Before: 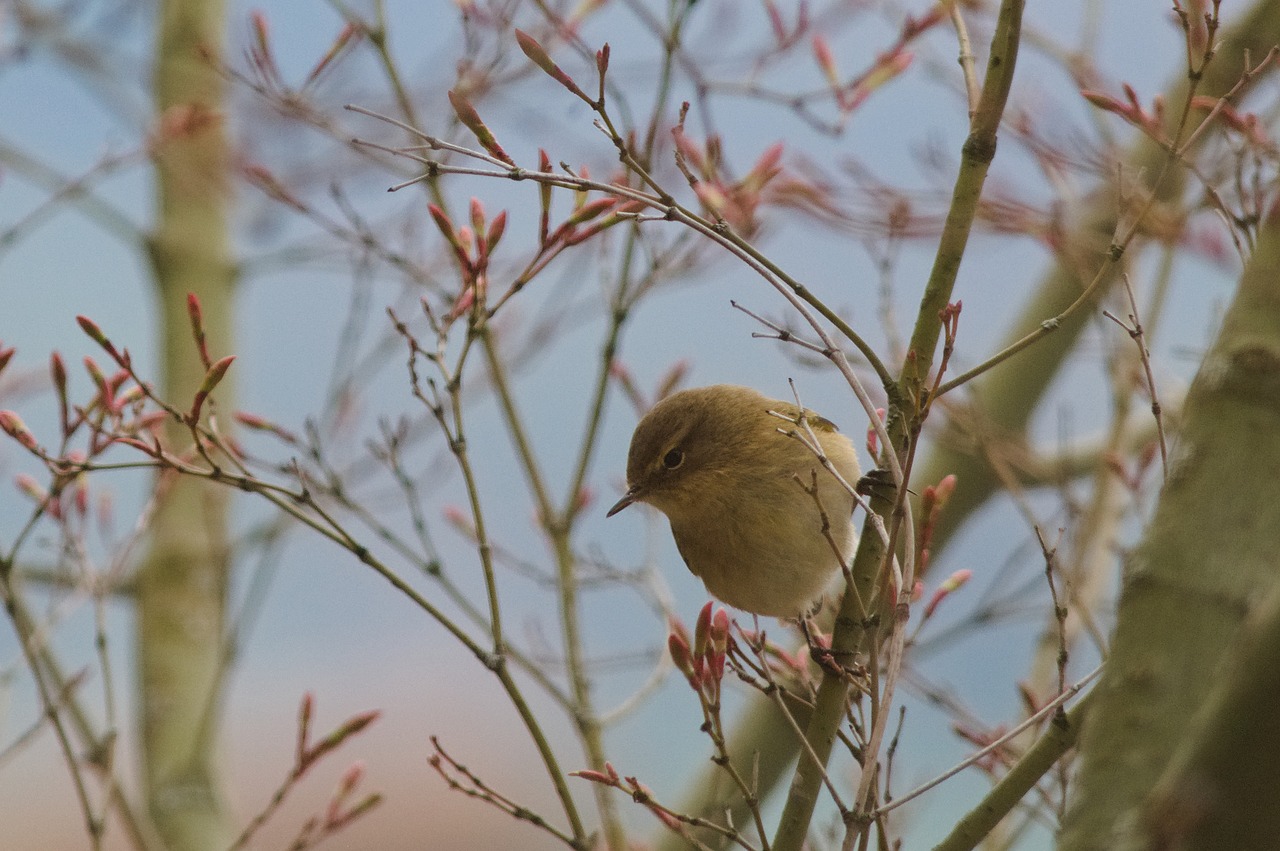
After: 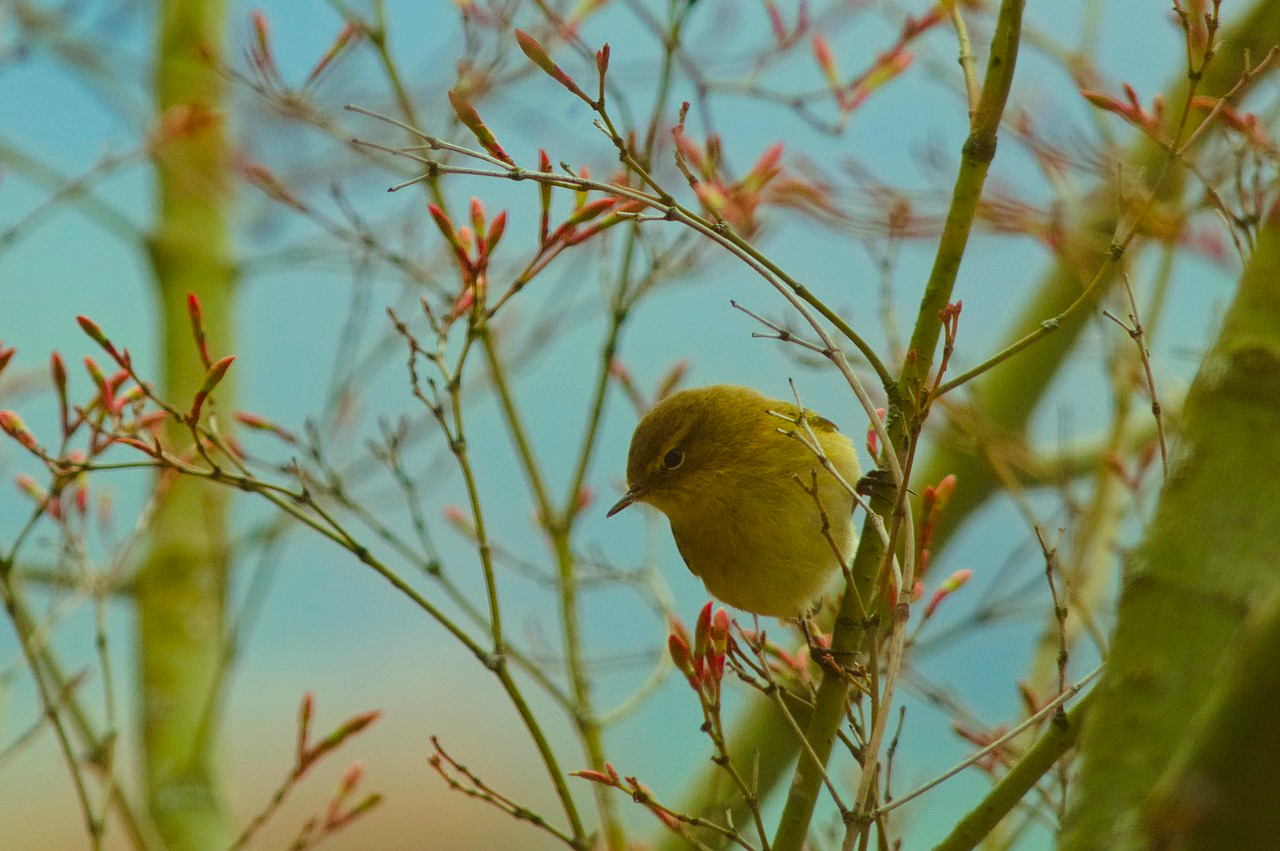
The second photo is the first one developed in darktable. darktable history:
color correction: highlights a* -10.77, highlights b* 9.8, saturation 1.72
